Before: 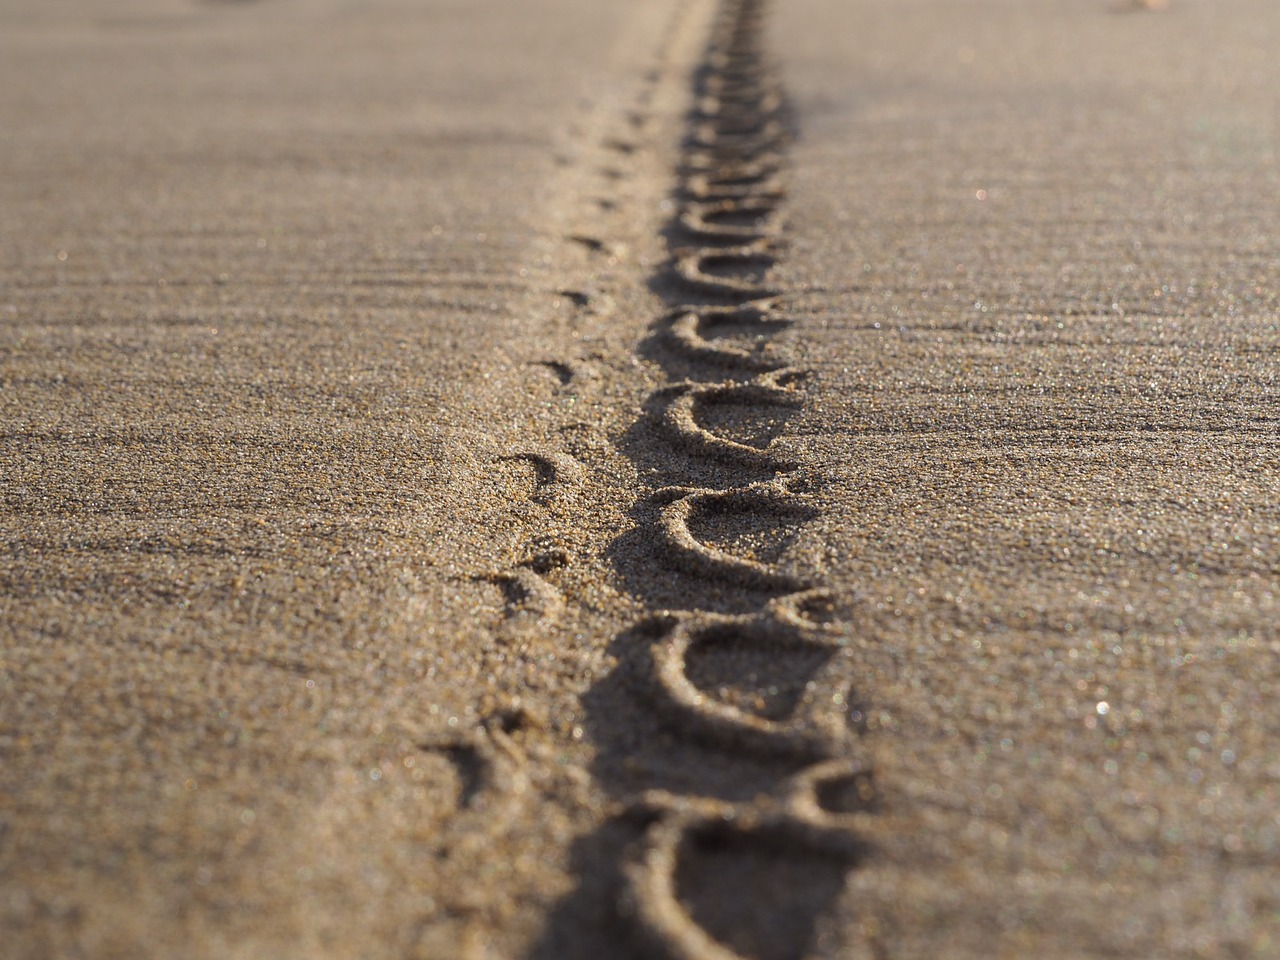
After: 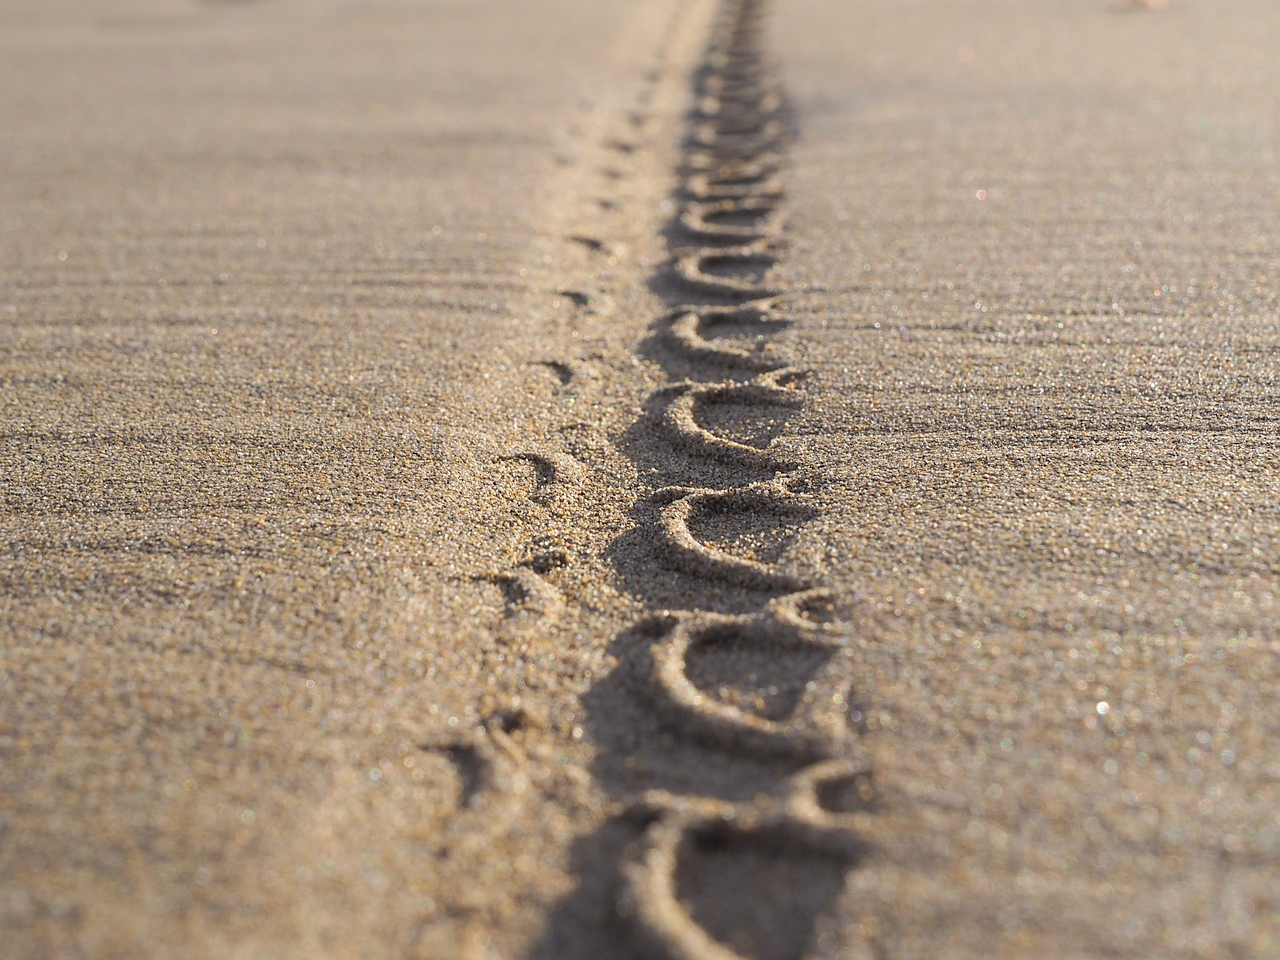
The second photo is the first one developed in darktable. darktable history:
sharpen: amount 0.204
contrast brightness saturation: brightness 0.154
